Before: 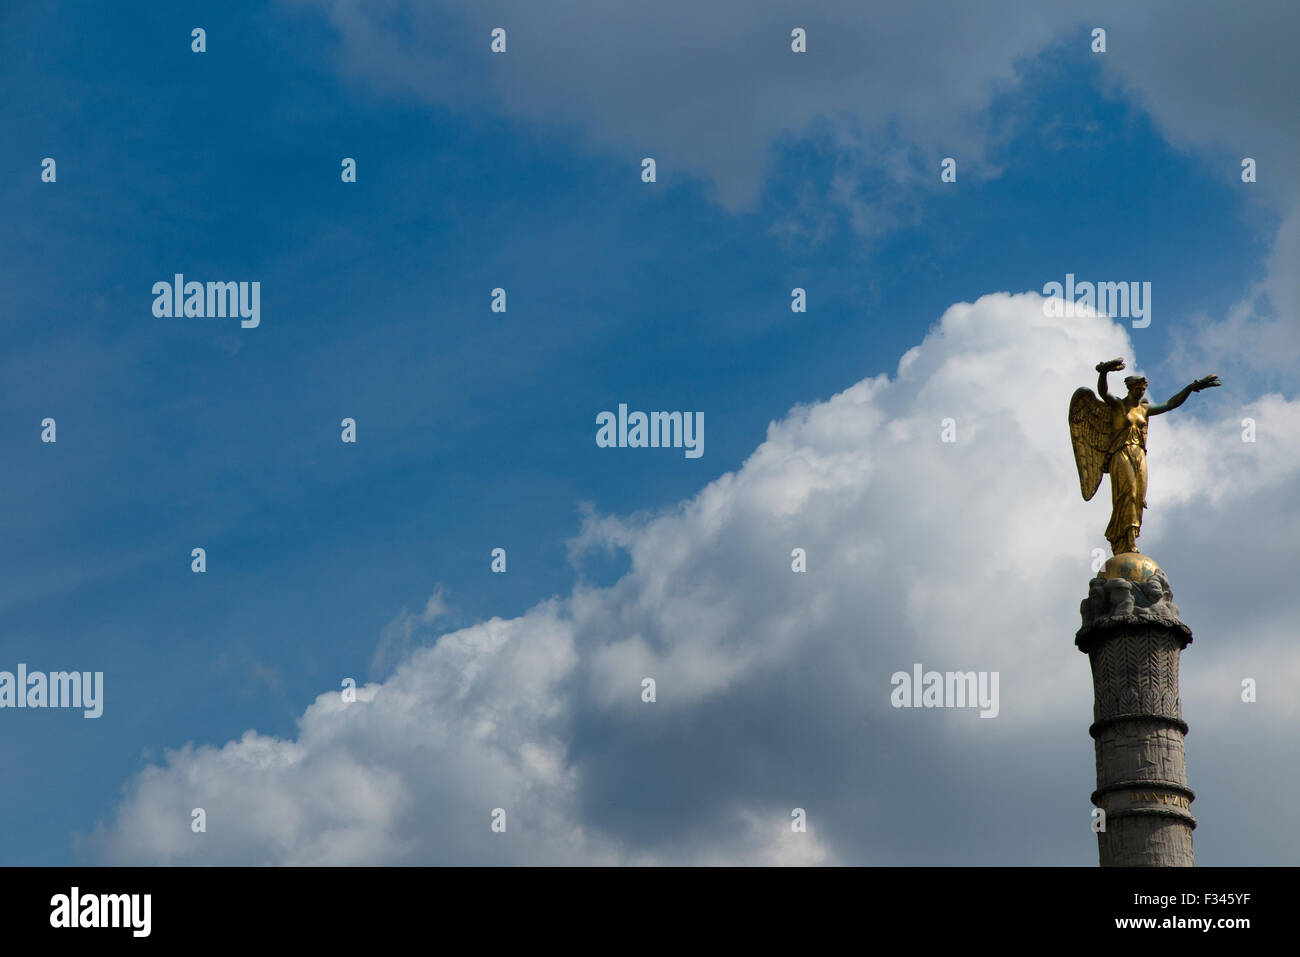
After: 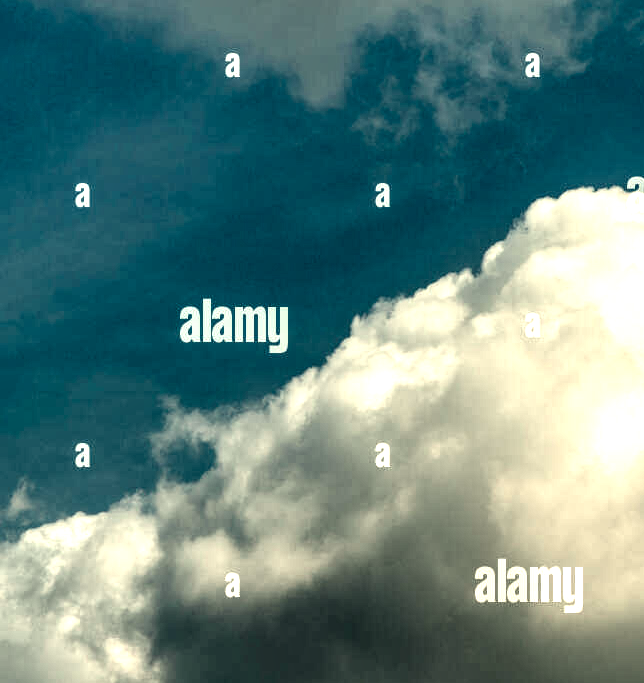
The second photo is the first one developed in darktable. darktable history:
color balance: output saturation 110%
local contrast: highlights 115%, shadows 42%, detail 293%
crop: left 32.075%, top 10.976%, right 18.355%, bottom 17.596%
white balance: red 1.08, blue 0.791
